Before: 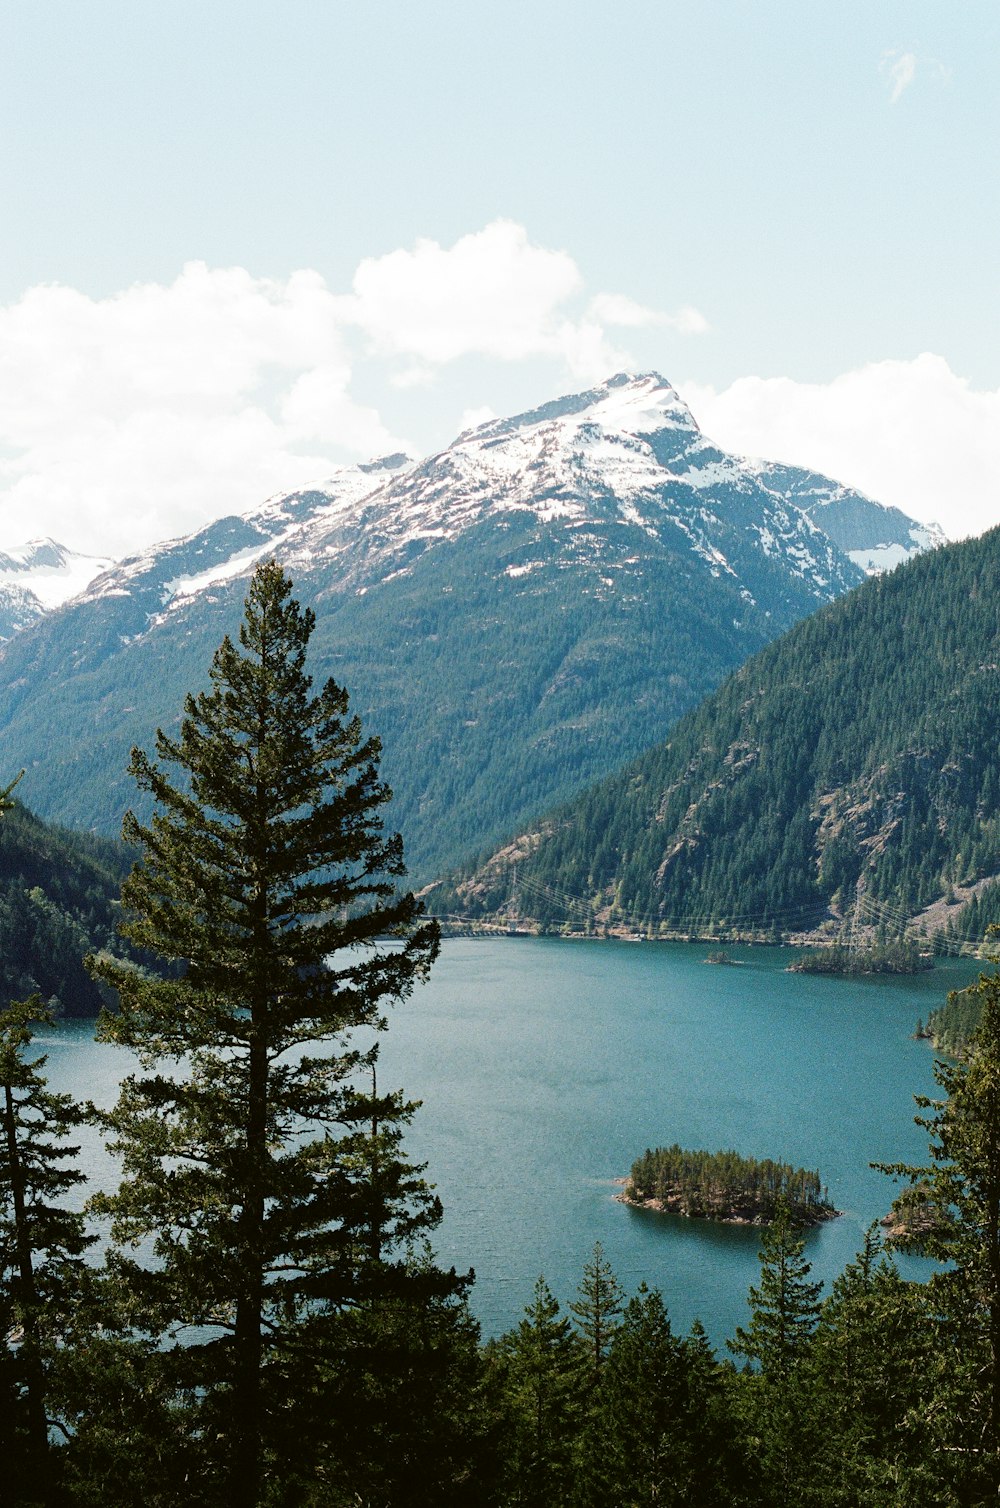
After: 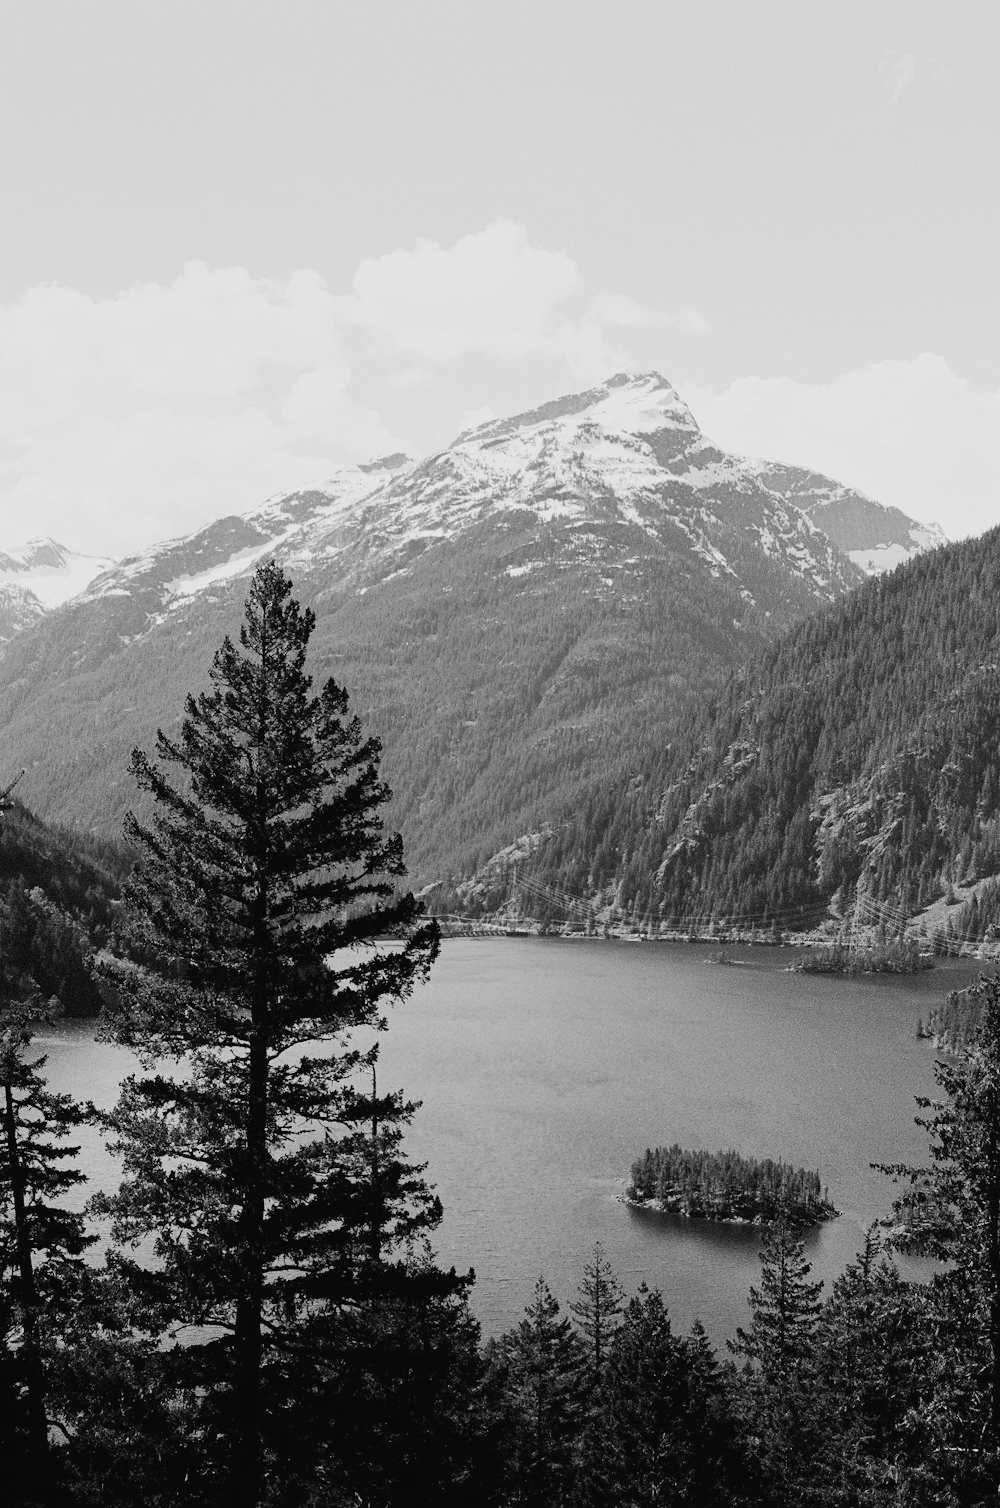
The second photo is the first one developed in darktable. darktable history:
monochrome: a -71.75, b 75.82
tone curve: curves: ch0 [(0, 0.019) (0.066, 0.043) (0.189, 0.182) (0.368, 0.407) (0.501, 0.564) (0.677, 0.729) (0.851, 0.861) (0.997, 0.959)]; ch1 [(0, 0) (0.187, 0.121) (0.388, 0.346) (0.437, 0.409) (0.474, 0.472) (0.499, 0.501) (0.514, 0.507) (0.548, 0.557) (0.653, 0.663) (0.812, 0.856) (1, 1)]; ch2 [(0, 0) (0.246, 0.214) (0.421, 0.427) (0.459, 0.484) (0.5, 0.504) (0.518, 0.516) (0.529, 0.548) (0.56, 0.576) (0.607, 0.63) (0.744, 0.734) (0.867, 0.821) (0.993, 0.889)], color space Lab, independent channels, preserve colors none
tone equalizer: on, module defaults
